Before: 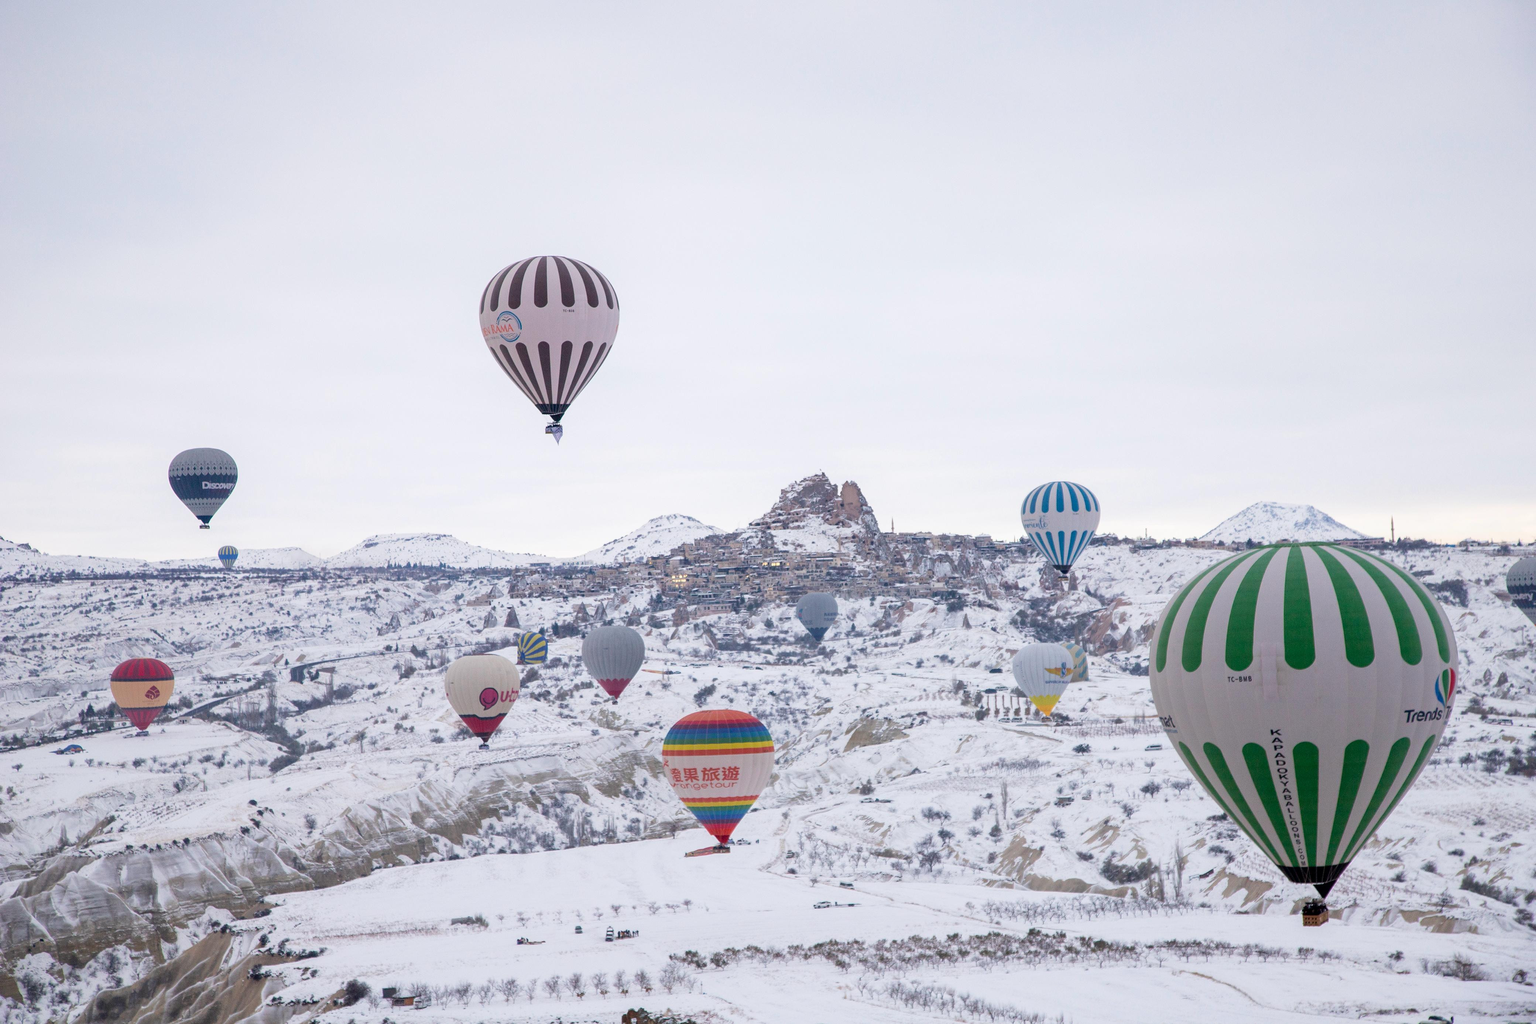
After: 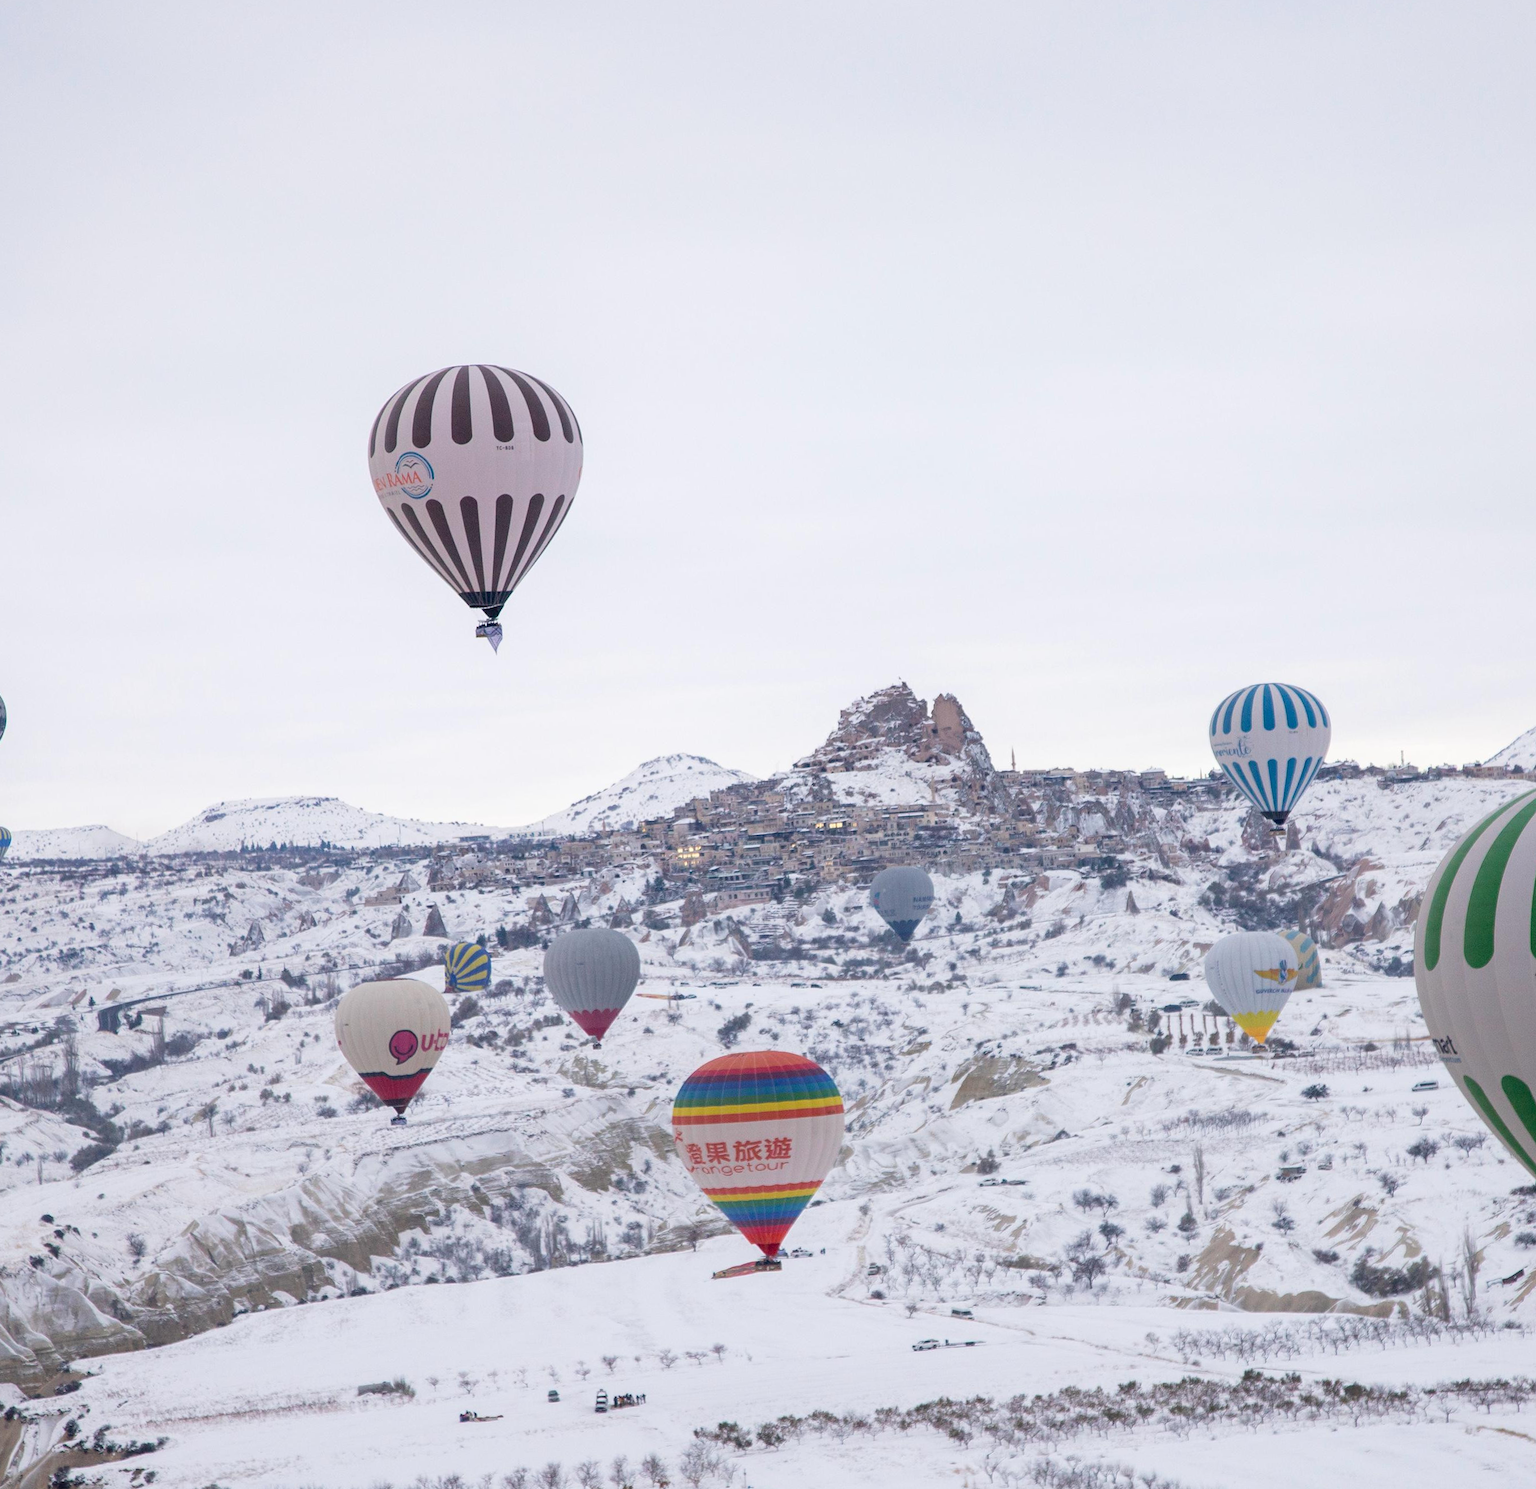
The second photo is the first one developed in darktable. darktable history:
crop and rotate: left 14.385%, right 18.948%
rotate and perspective: rotation -2°, crop left 0.022, crop right 0.978, crop top 0.049, crop bottom 0.951
